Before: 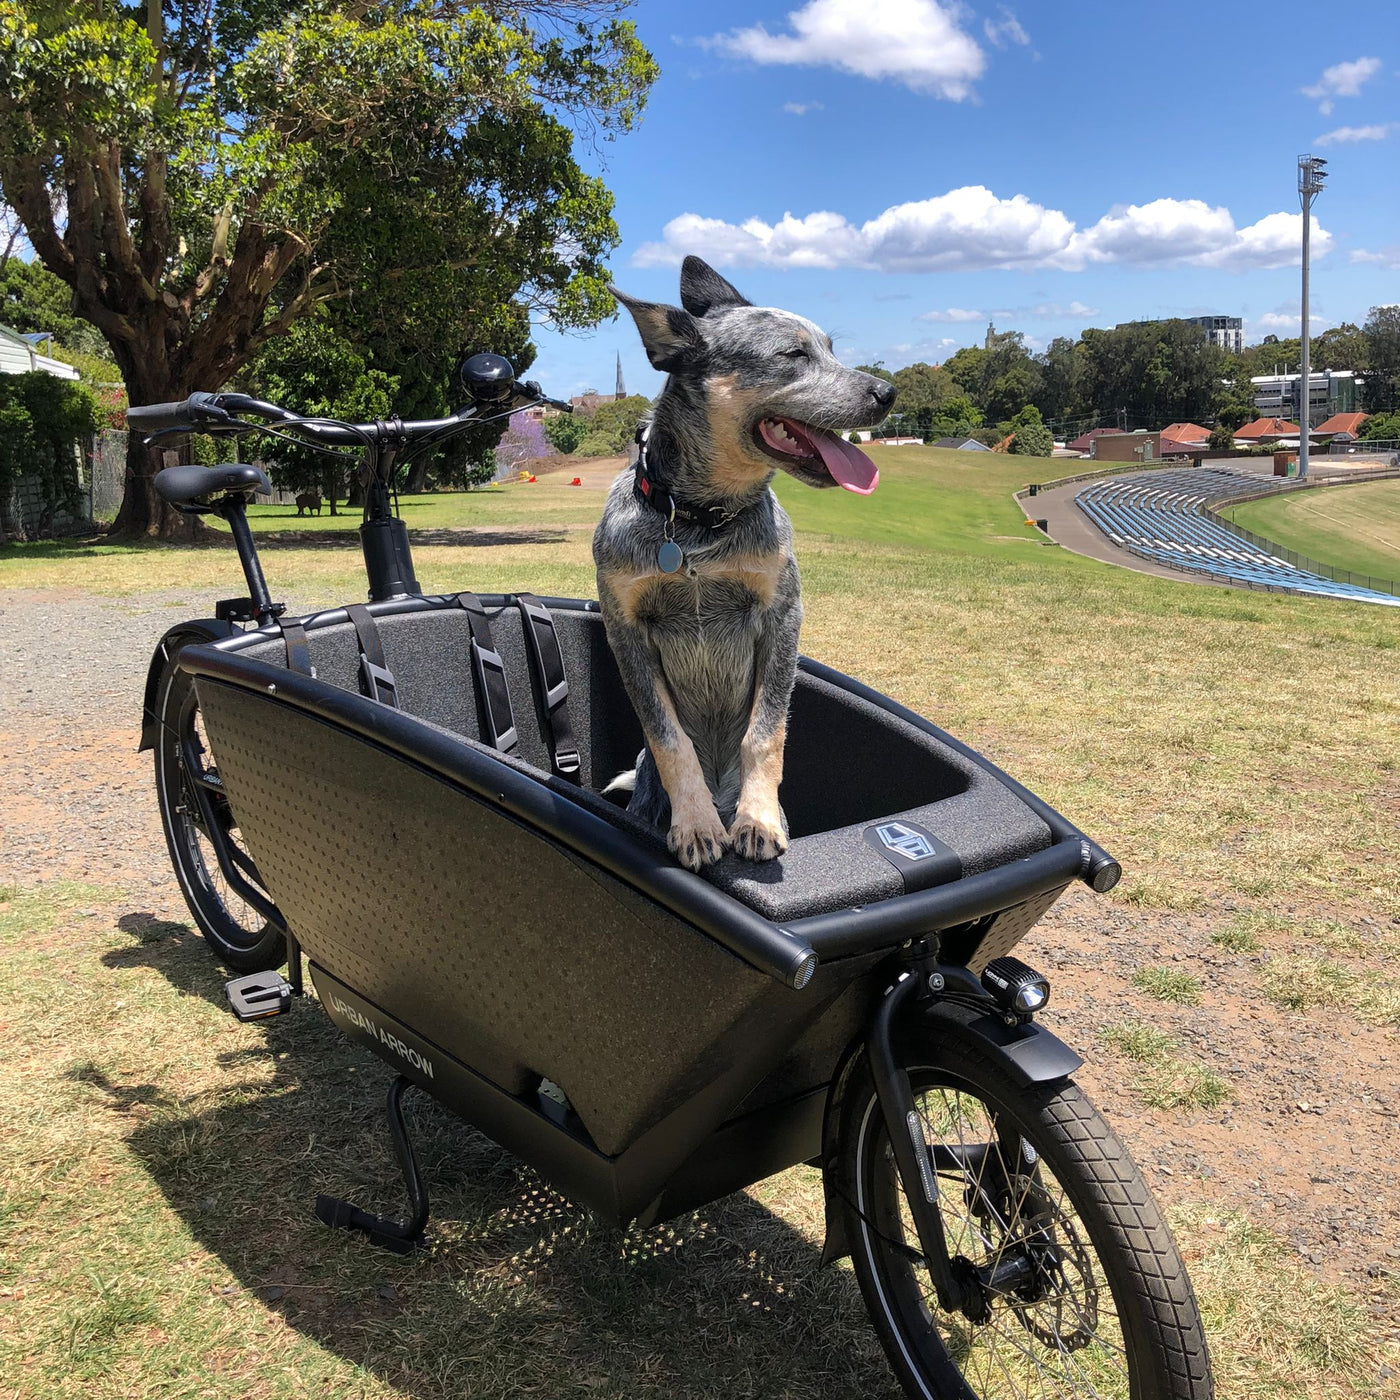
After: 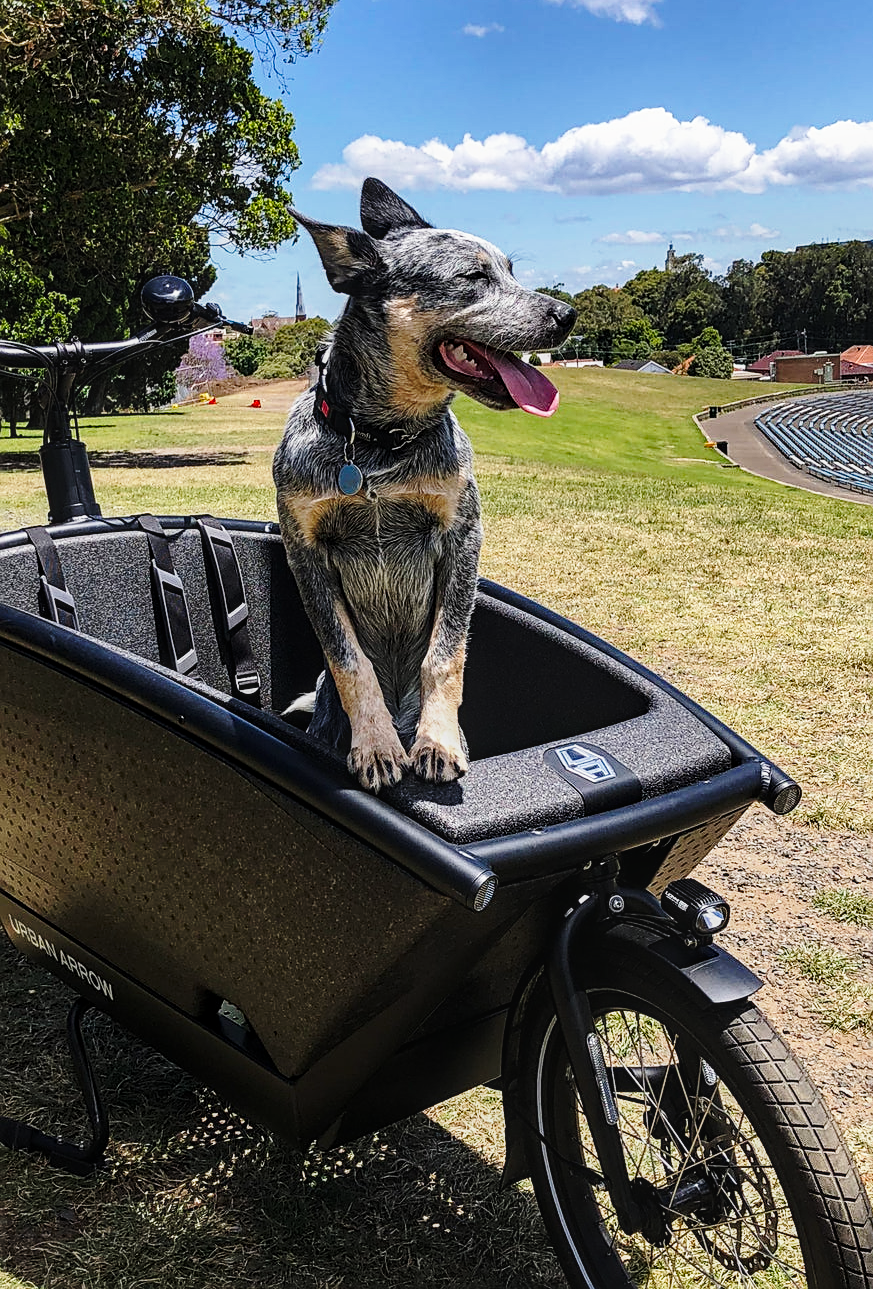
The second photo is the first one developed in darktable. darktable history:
sharpen: on, module defaults
exposure: black level correction 0, exposure -0.766 EV, compensate highlight preservation false
contrast brightness saturation: contrast -0.02, brightness -0.01, saturation 0.03
haze removal: compatibility mode true, adaptive false
local contrast: on, module defaults
base curve: curves: ch0 [(0, 0) (0.028, 0.03) (0.121, 0.232) (0.46, 0.748) (0.859, 0.968) (1, 1)], preserve colors none
crop and rotate: left 22.918%, top 5.629%, right 14.711%, bottom 2.247%
tone equalizer: -8 EV -0.417 EV, -7 EV -0.389 EV, -6 EV -0.333 EV, -5 EV -0.222 EV, -3 EV 0.222 EV, -2 EV 0.333 EV, -1 EV 0.389 EV, +0 EV 0.417 EV, edges refinement/feathering 500, mask exposure compensation -1.57 EV, preserve details no
